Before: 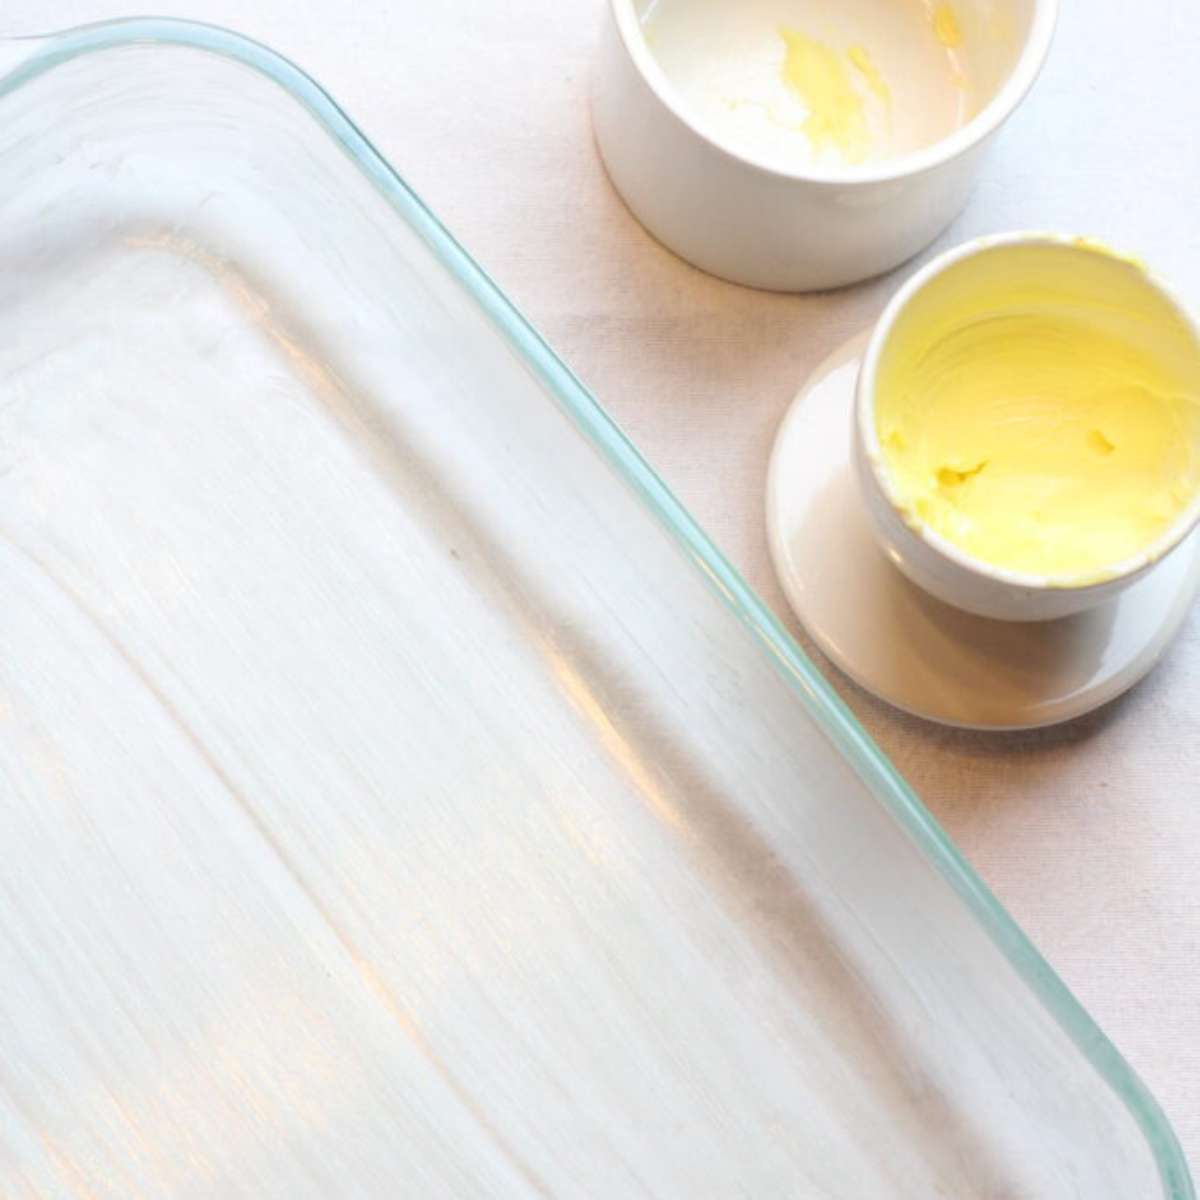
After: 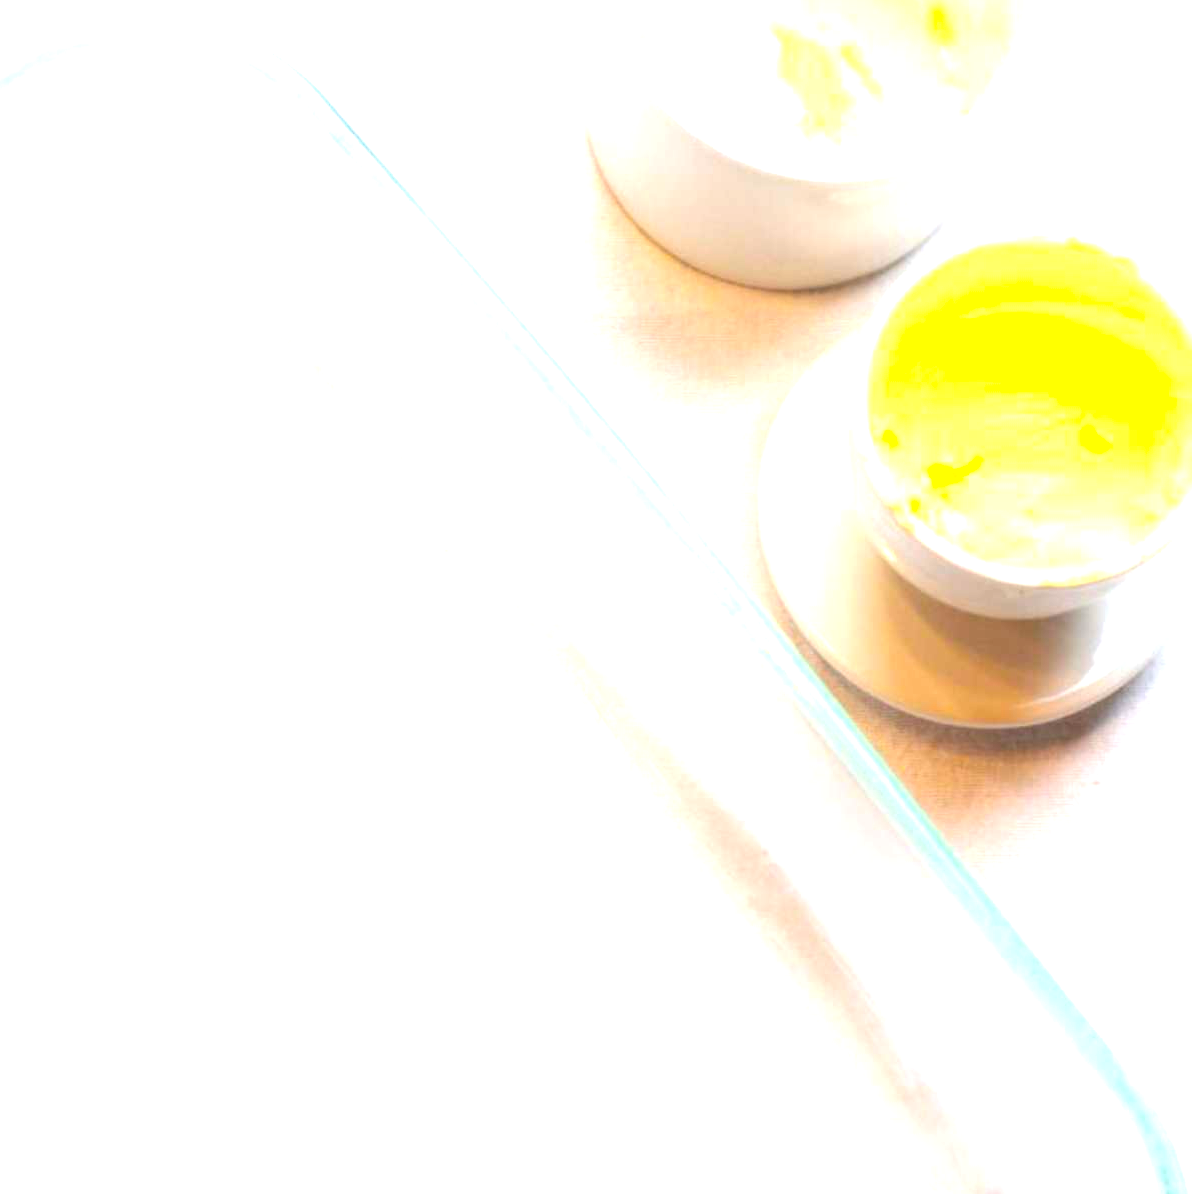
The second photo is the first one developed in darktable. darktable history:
crop and rotate: left 0.614%, top 0.179%, bottom 0.309%
exposure: black level correction 0, exposure 1.1 EV, compensate exposure bias true, compensate highlight preservation false
color balance: output saturation 120%
